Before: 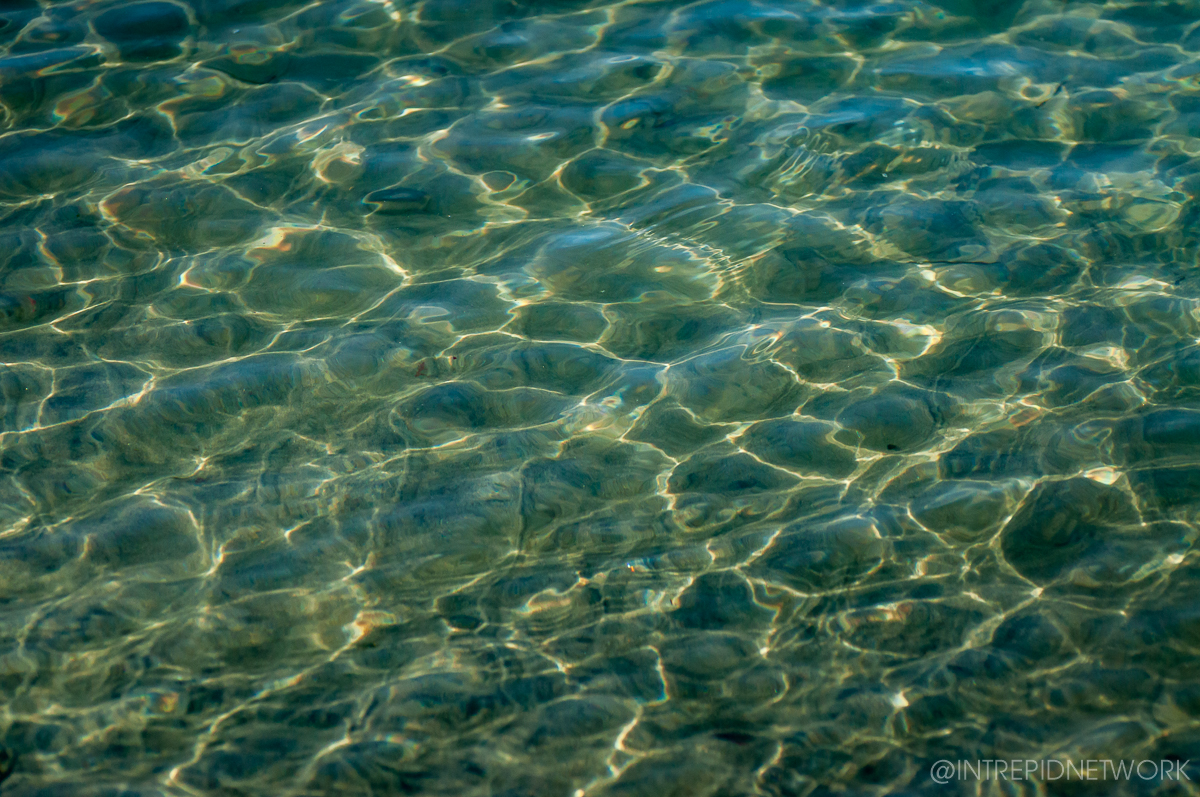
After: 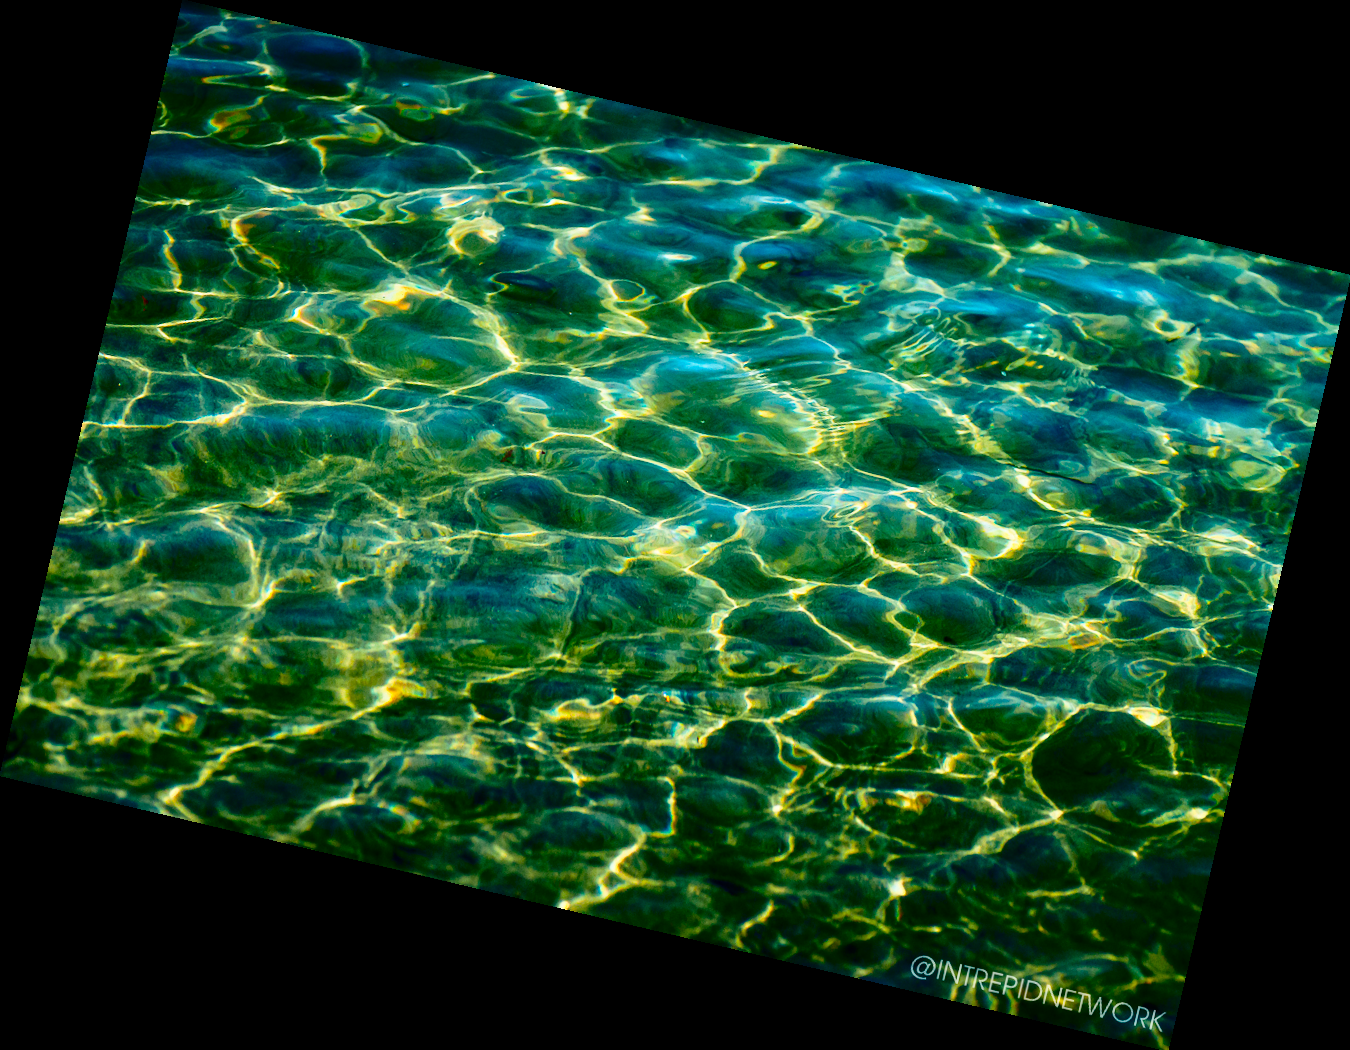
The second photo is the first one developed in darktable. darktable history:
rotate and perspective: rotation 13.27°, automatic cropping off
contrast brightness saturation: contrast 0.24, brightness -0.24, saturation 0.14
color balance rgb: linear chroma grading › global chroma 10%, perceptual saturation grading › global saturation 30%, global vibrance 10%
base curve: curves: ch0 [(0, 0) (0.028, 0.03) (0.121, 0.232) (0.46, 0.748) (0.859, 0.968) (1, 1)], preserve colors none
